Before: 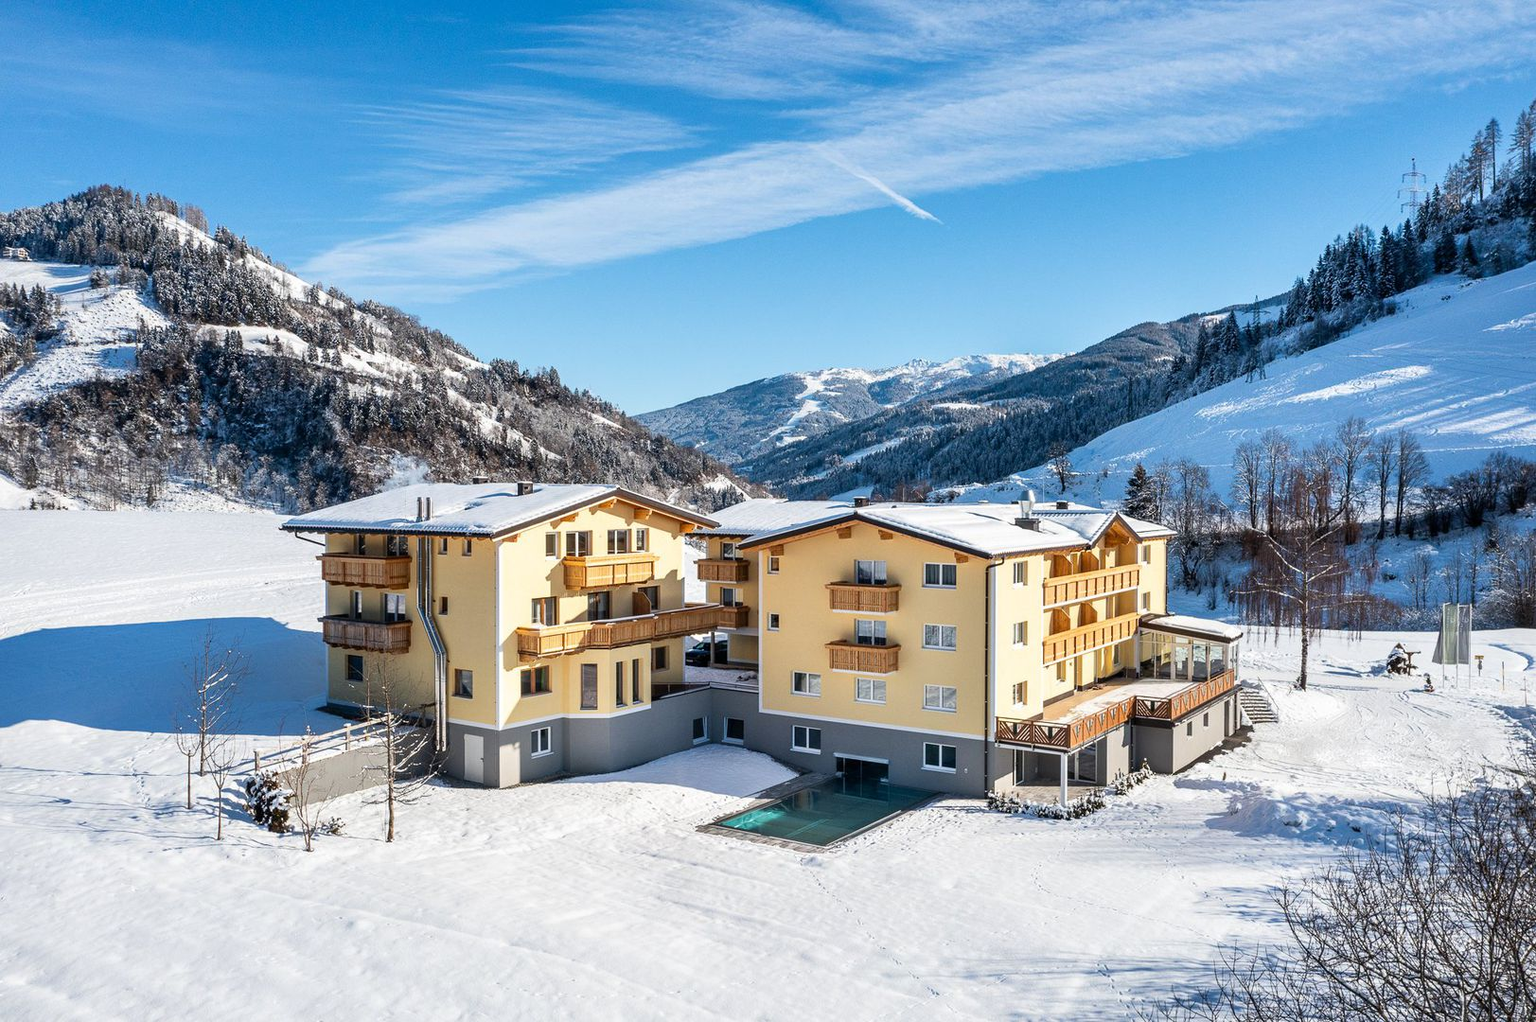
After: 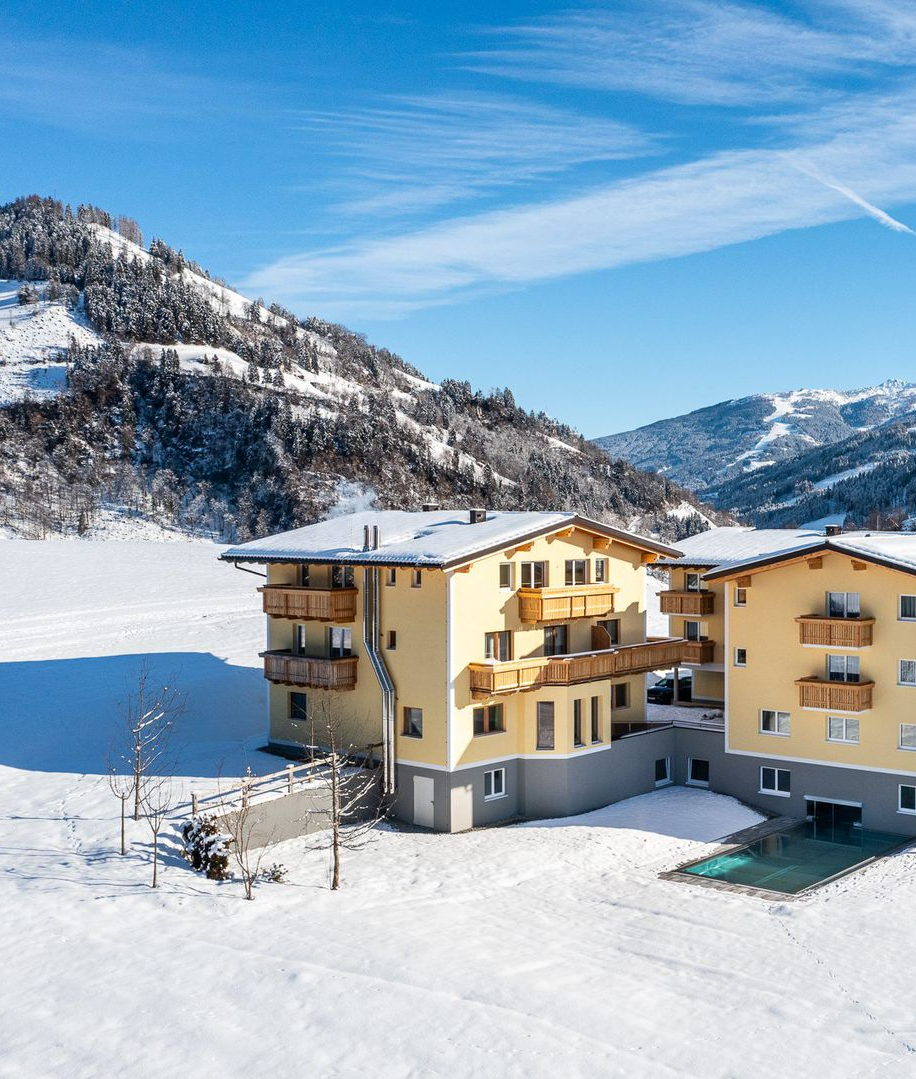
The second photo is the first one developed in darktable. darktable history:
crop: left 4.791%, right 38.757%
